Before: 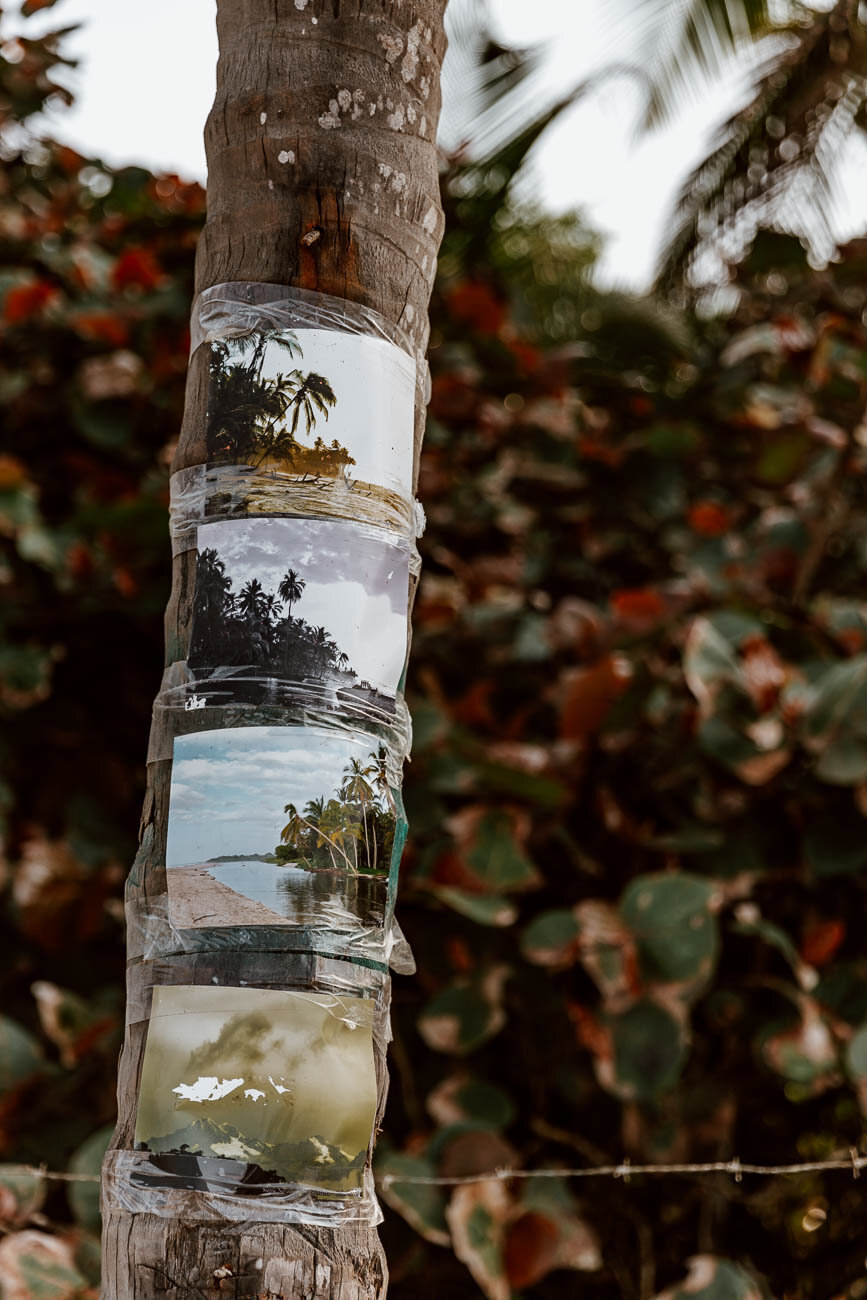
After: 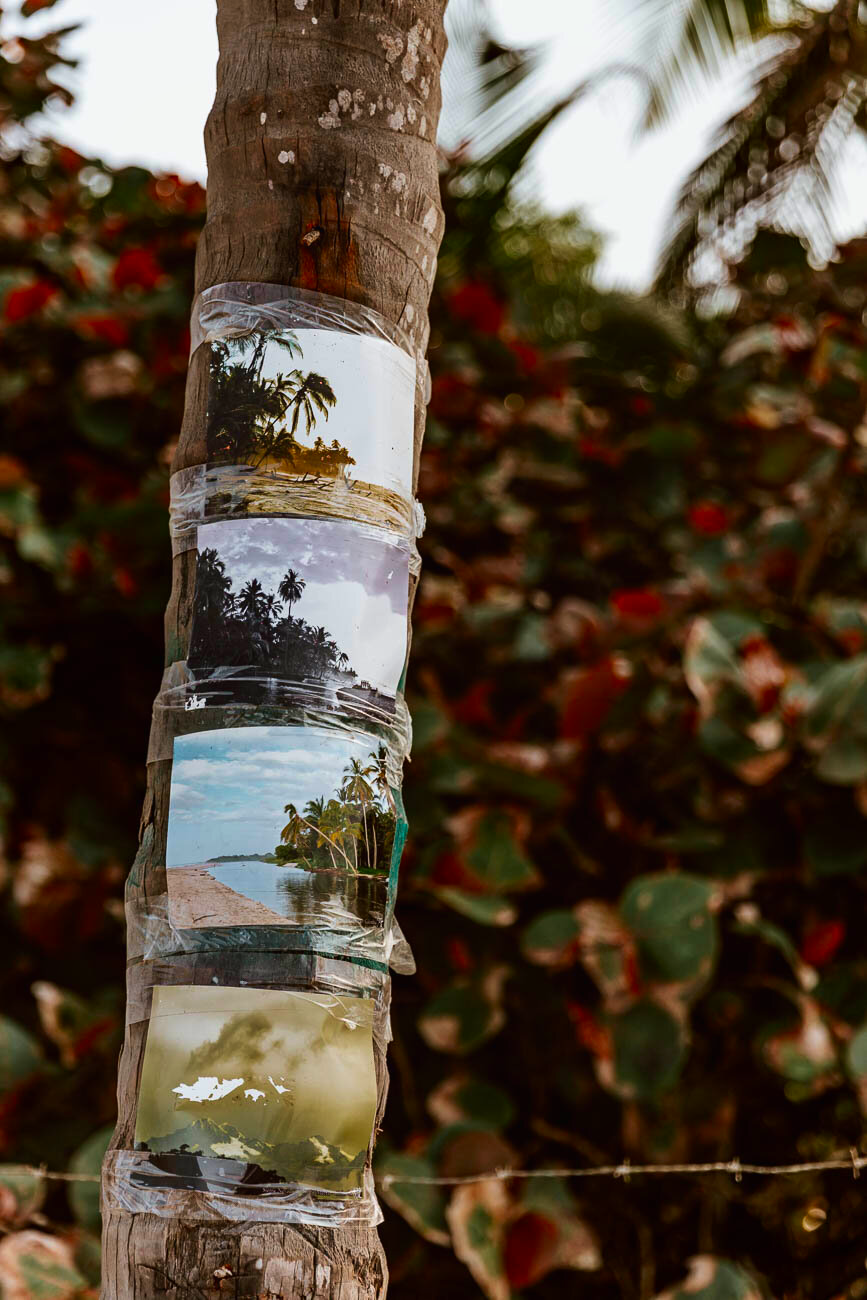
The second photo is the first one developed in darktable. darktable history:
velvia: on, module defaults
local contrast: mode bilateral grid, contrast 100, coarseness 100, detail 91%, midtone range 0.2
contrast brightness saturation: contrast 0.09, saturation 0.28
